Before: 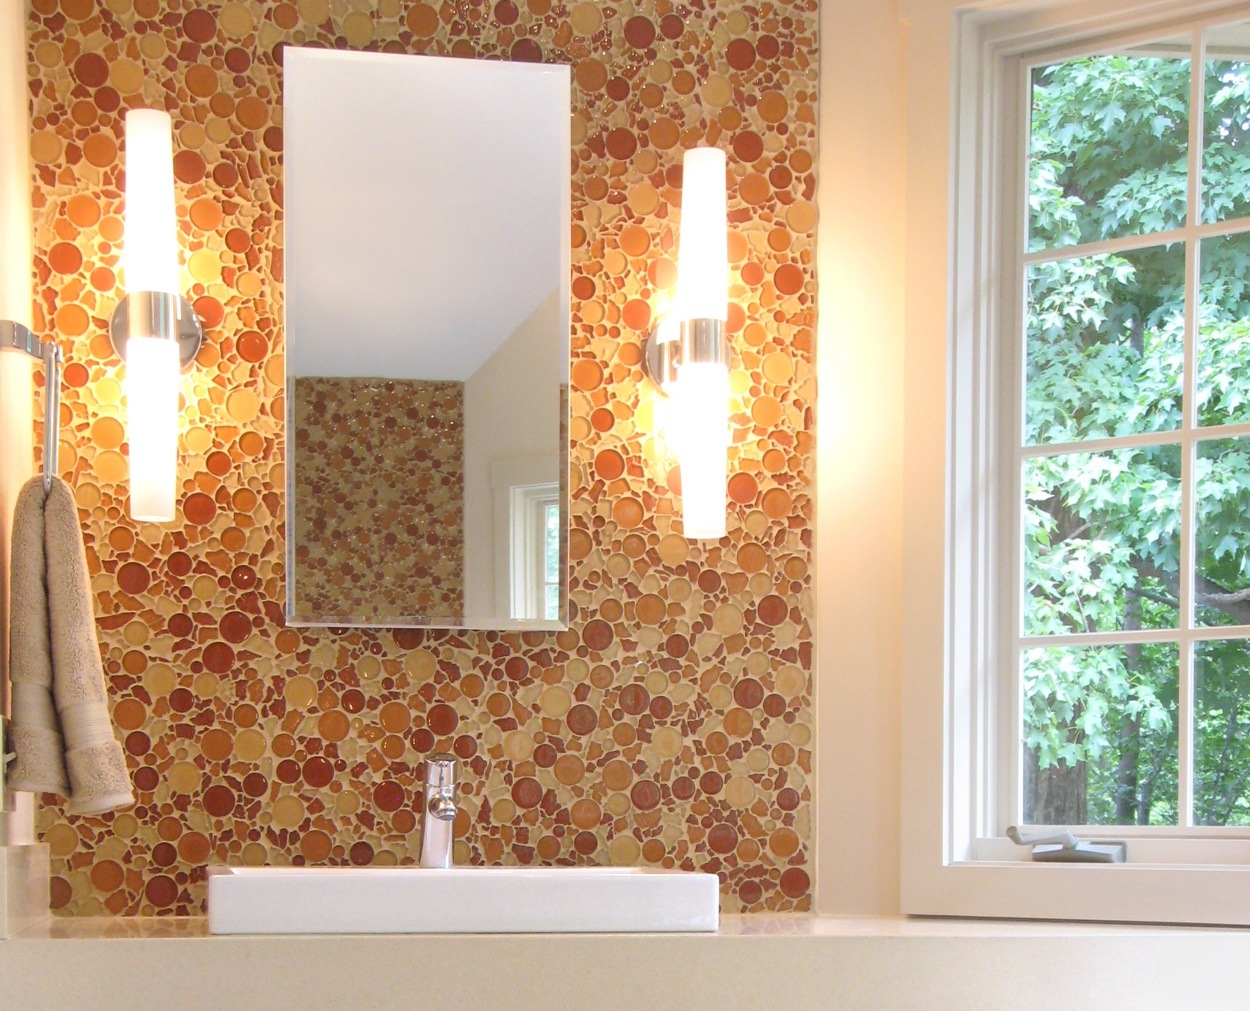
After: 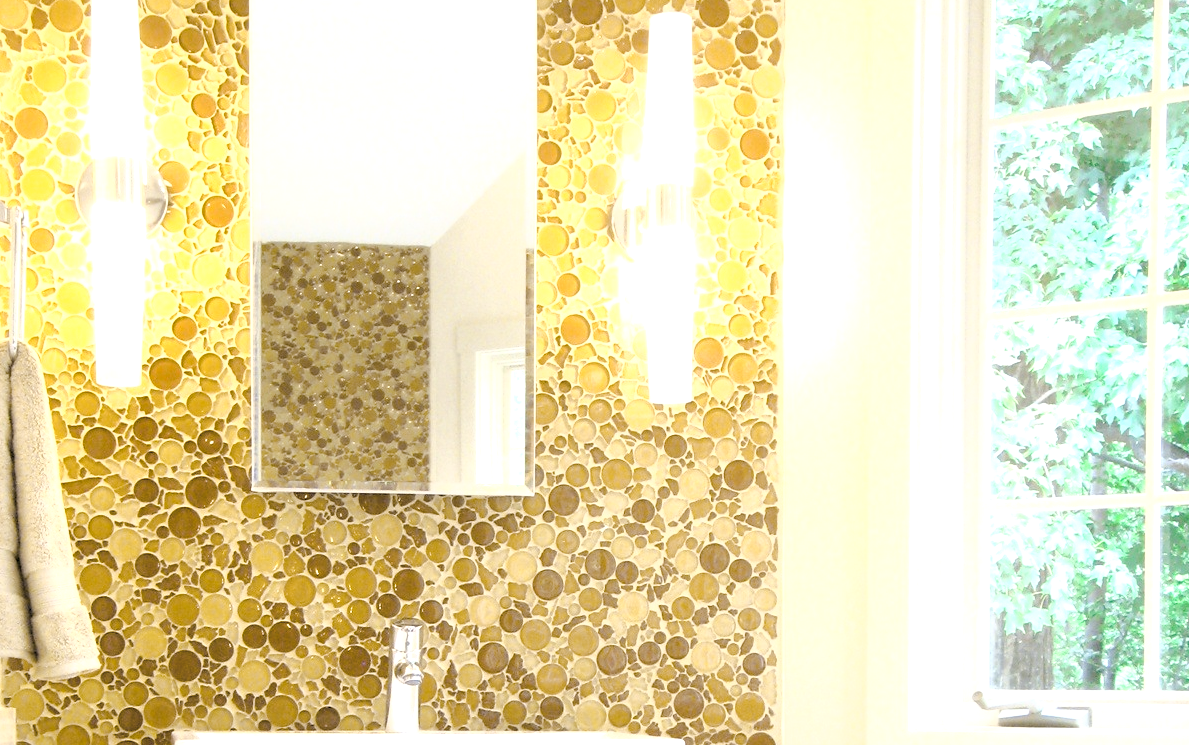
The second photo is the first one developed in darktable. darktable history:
color balance rgb: perceptual saturation grading › global saturation 19.39%, perceptual saturation grading › highlights -25.764%, perceptual saturation grading › shadows 50.178%, perceptual brilliance grading › highlights 6.271%, perceptual brilliance grading › mid-tones 16.323%, perceptual brilliance grading › shadows -5.263%, global vibrance 20%
contrast equalizer: y [[0.518, 0.517, 0.501, 0.5, 0.5, 0.5], [0.5 ×6], [0.5 ×6], [0 ×6], [0 ×6]]
tone curve: curves: ch1 [(0, 0) (0.173, 0.145) (0.467, 0.477) (0.808, 0.611) (1, 1)]; ch2 [(0, 0) (0.255, 0.314) (0.498, 0.509) (0.694, 0.64) (1, 1)], color space Lab, independent channels, preserve colors none
exposure: exposure 0.785 EV, compensate exposure bias true, compensate highlight preservation false
base curve: curves: ch0 [(0.017, 0) (0.425, 0.441) (0.844, 0.933) (1, 1)]
crop and rotate: left 2.775%, top 13.367%, right 2.036%, bottom 12.863%
contrast brightness saturation: contrast 0.046, brightness 0.06, saturation 0.012
levels: levels [0, 0.478, 1]
